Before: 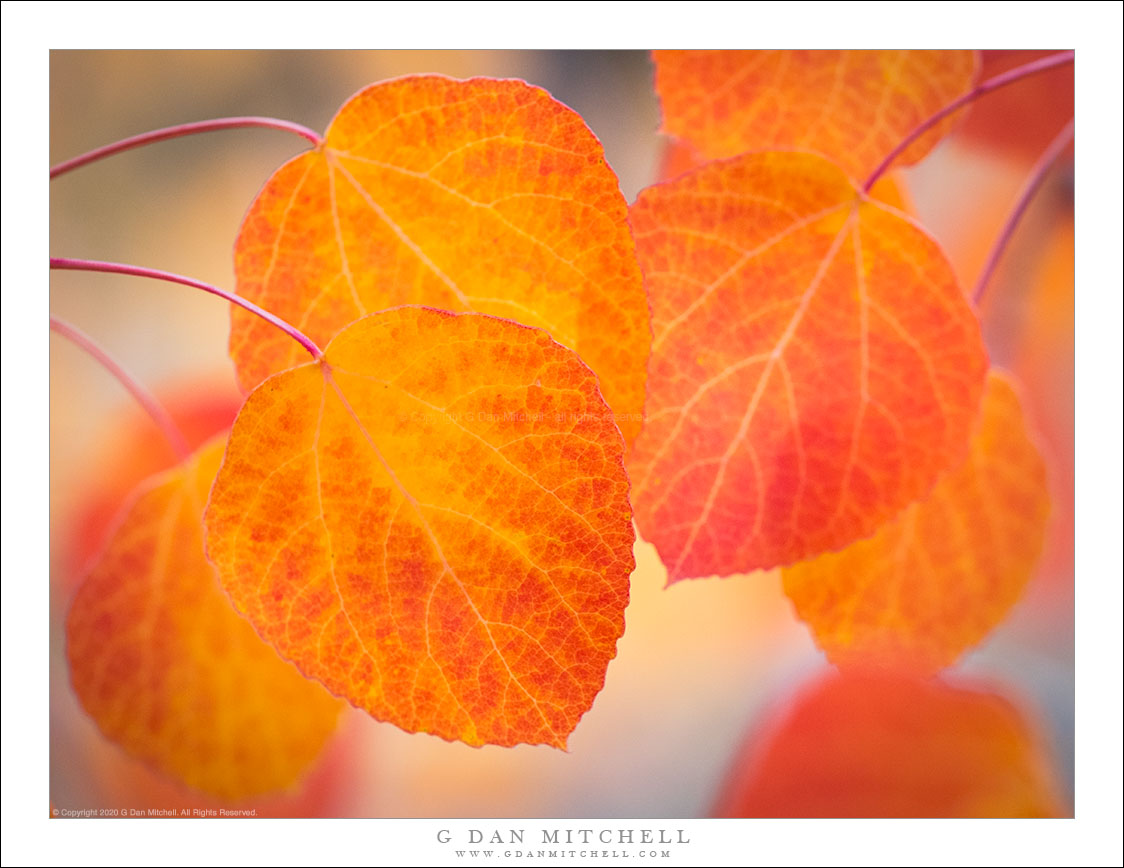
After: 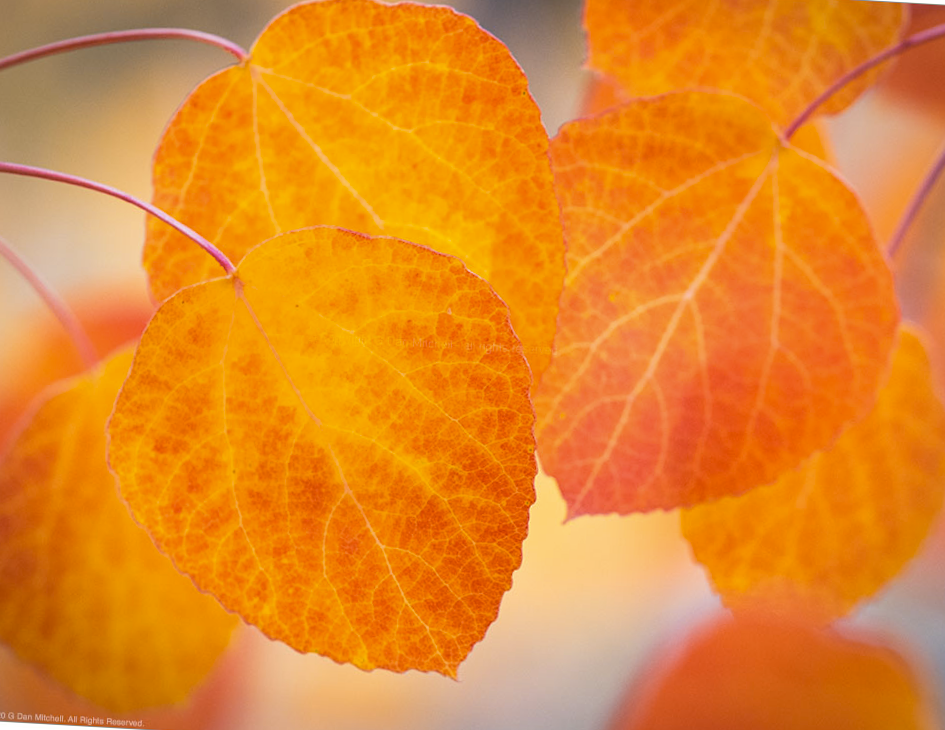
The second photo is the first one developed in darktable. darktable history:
split-toning: shadows › saturation 0.61, highlights › saturation 0.58, balance -28.74, compress 87.36%
color contrast: green-magenta contrast 0.8, blue-yellow contrast 1.1, unbound 0
crop and rotate: angle -3.27°, left 5.211%, top 5.211%, right 4.607%, bottom 4.607%
